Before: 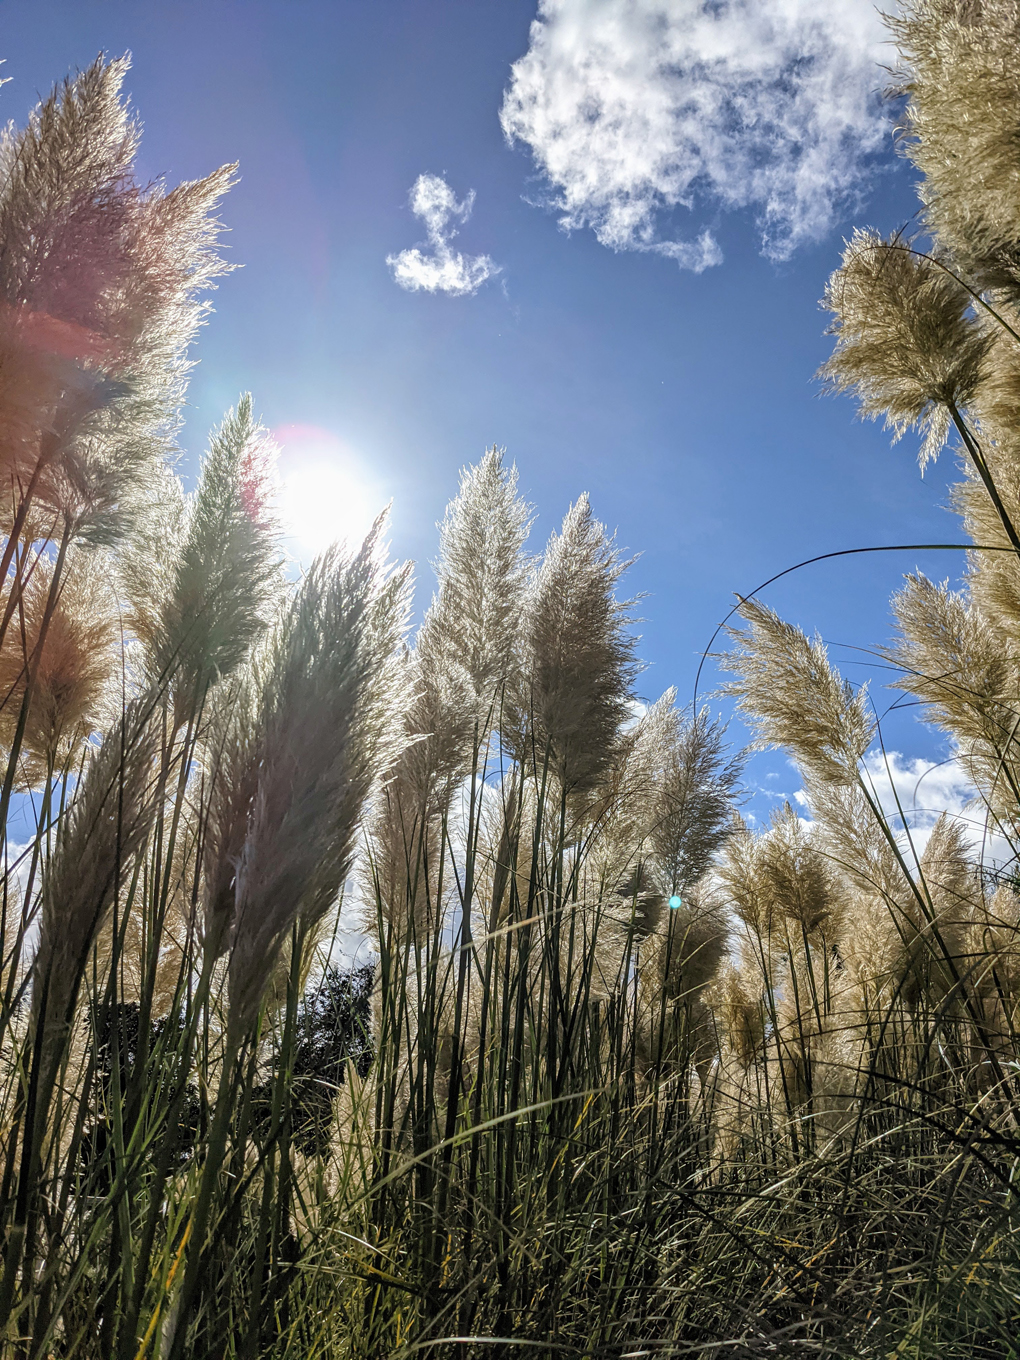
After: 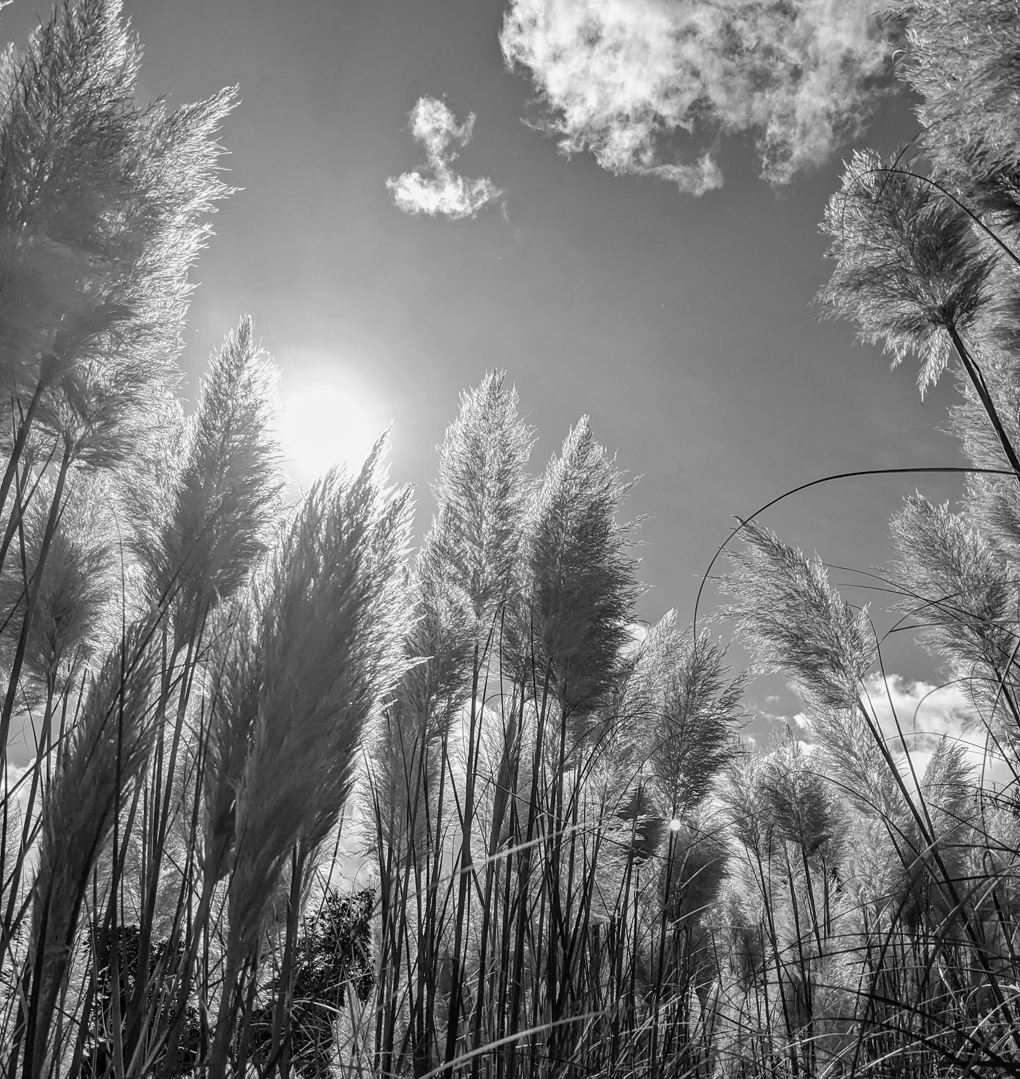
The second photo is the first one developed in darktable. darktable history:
color balance rgb: linear chroma grading › shadows -8%, linear chroma grading › global chroma 10%, perceptual saturation grading › global saturation 2%, perceptual saturation grading › highlights -2%, perceptual saturation grading › mid-tones 4%, perceptual saturation grading › shadows 8%, perceptual brilliance grading › global brilliance 2%, perceptual brilliance grading › highlights -4%, global vibrance 16%, saturation formula JzAzBz (2021)
monochrome: on, module defaults
crop and rotate: top 5.667%, bottom 14.937%
color contrast: green-magenta contrast 0.3, blue-yellow contrast 0.15
contrast brightness saturation: contrast -0.02, brightness -0.01, saturation 0.03
